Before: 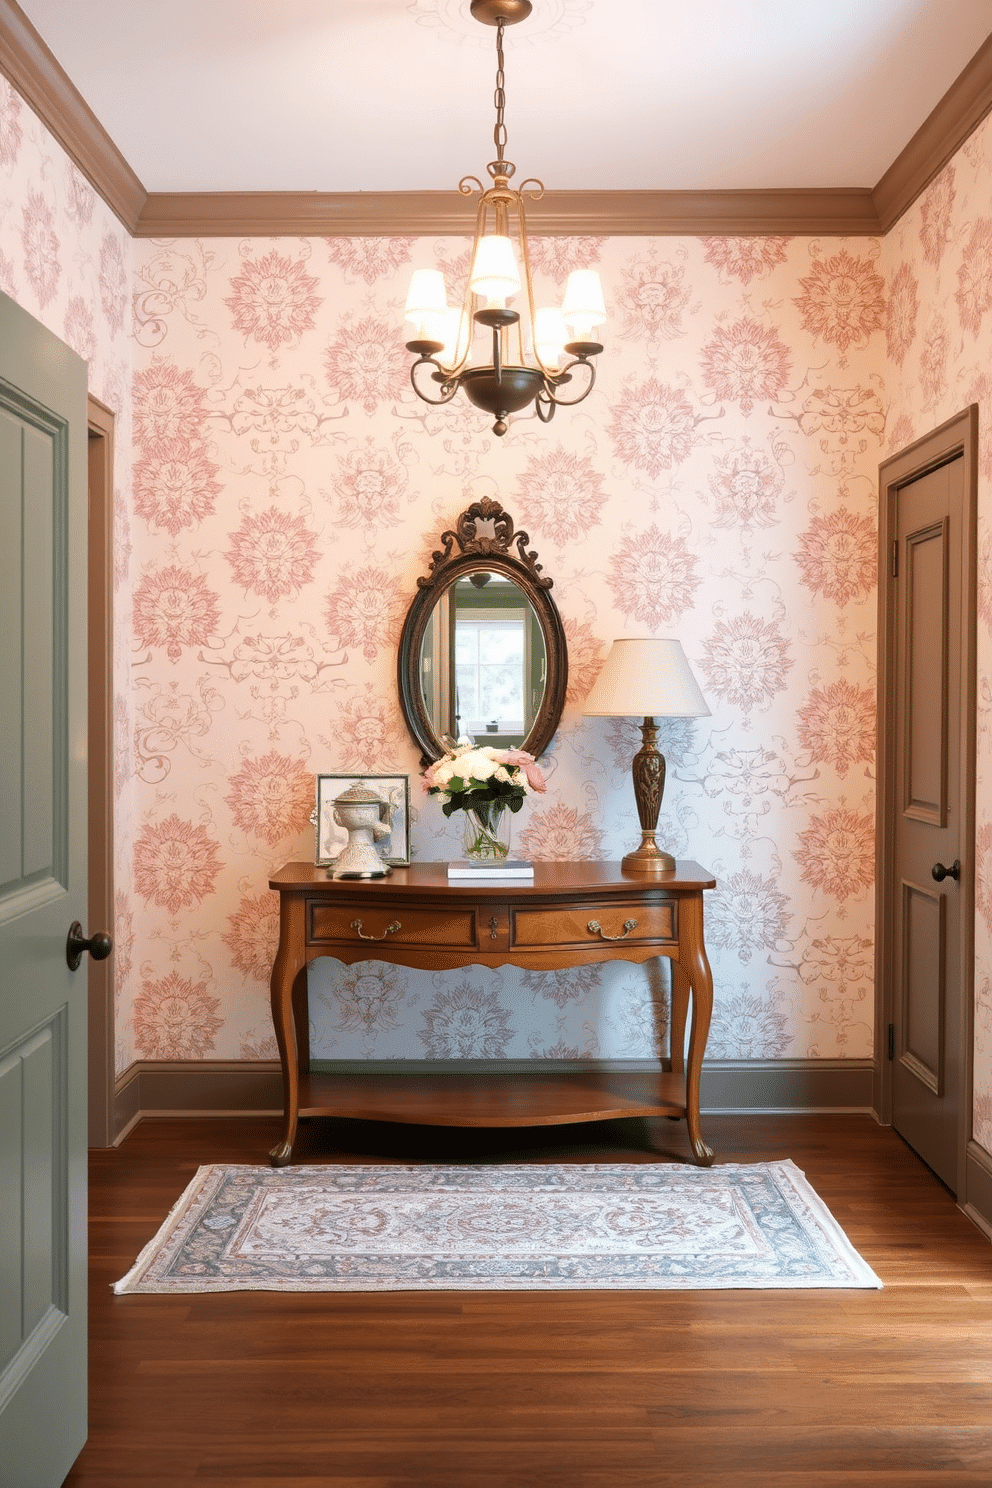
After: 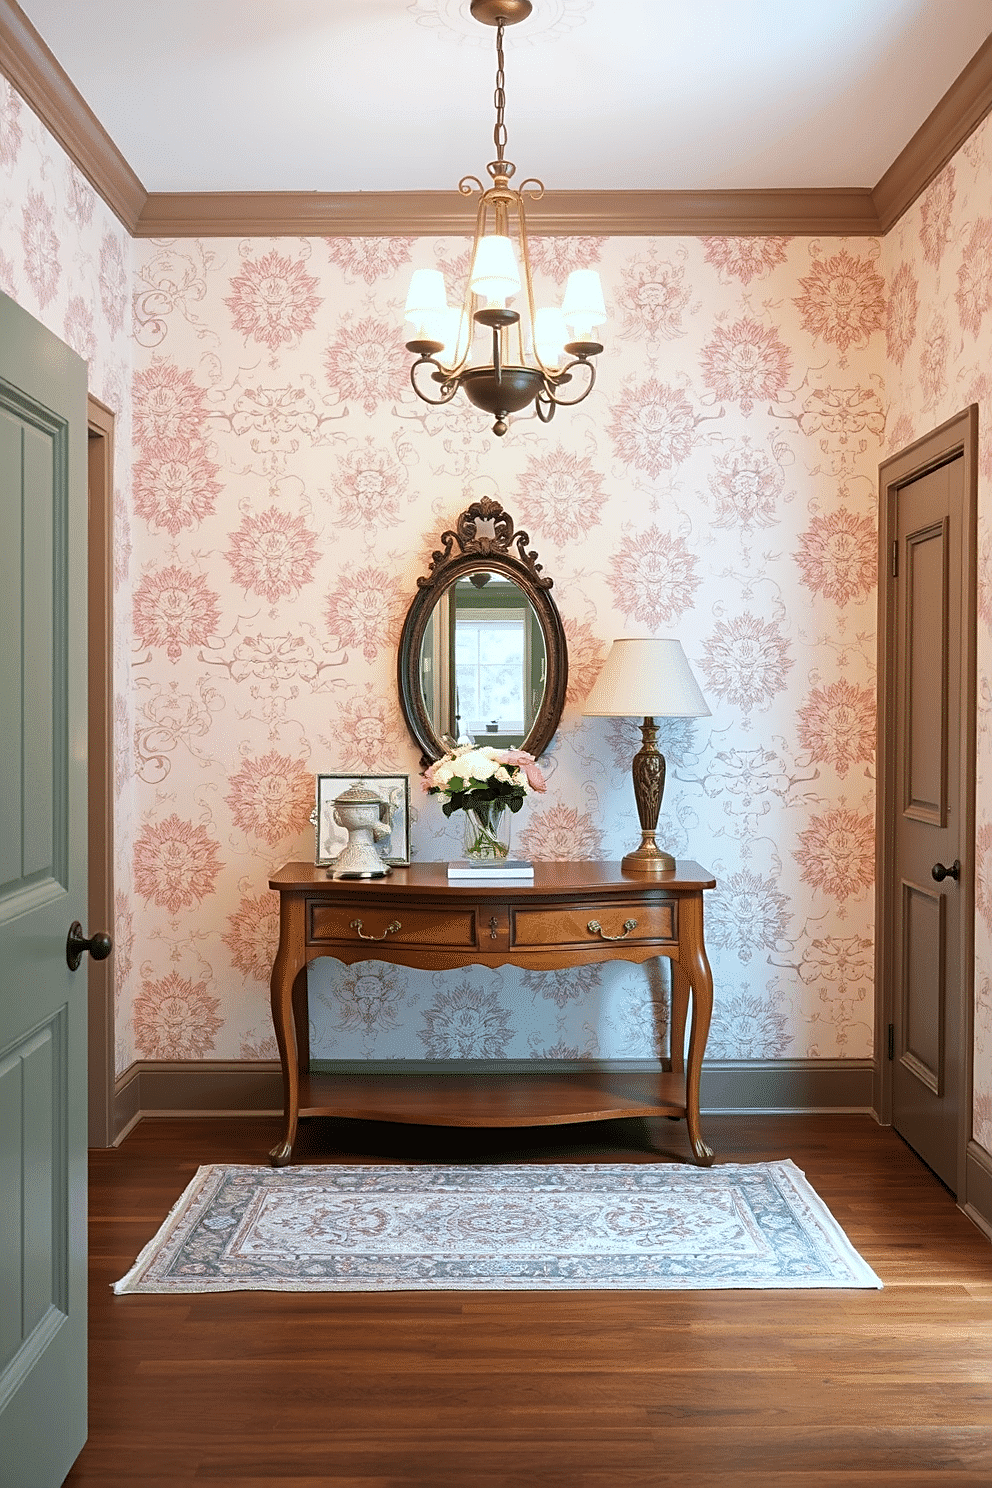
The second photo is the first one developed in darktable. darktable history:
color calibration: illuminant Planckian (black body), adaptation linear Bradford (ICC v4), x 0.362, y 0.366, temperature 4499.95 K
sharpen: on, module defaults
